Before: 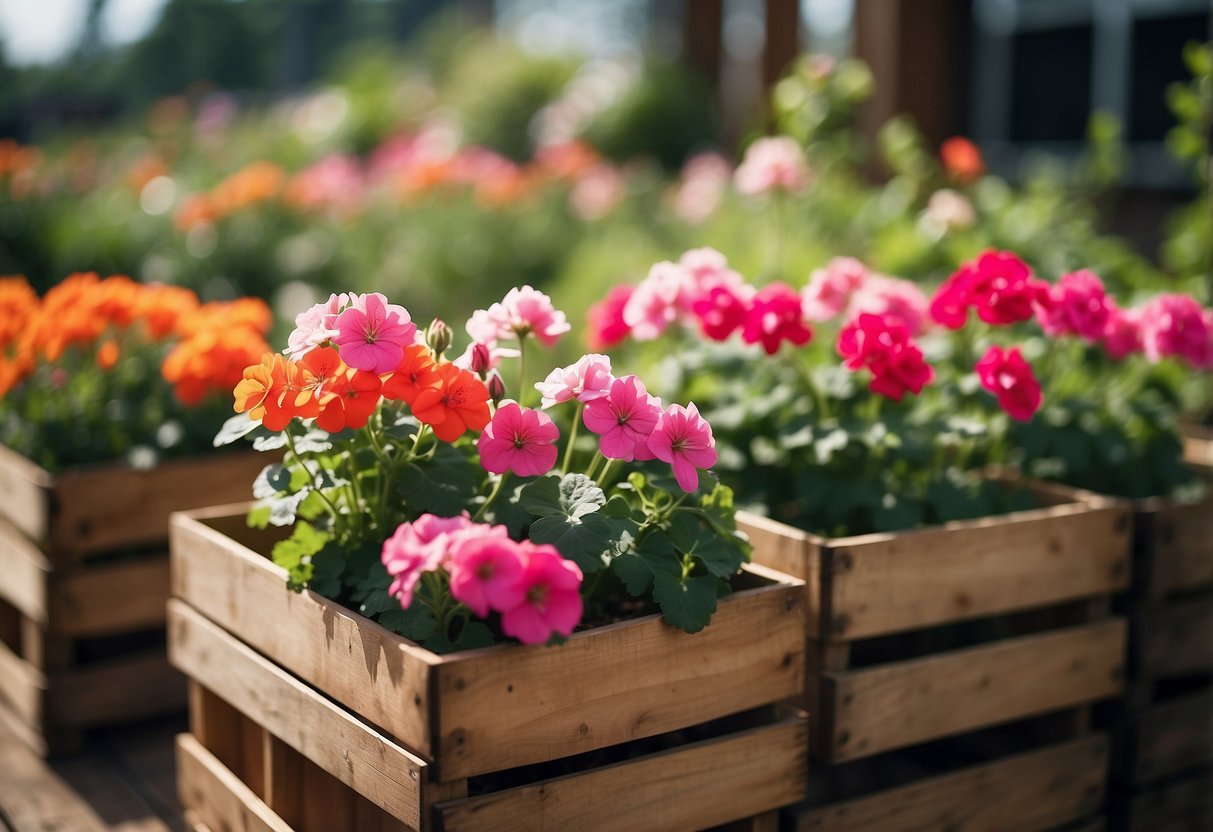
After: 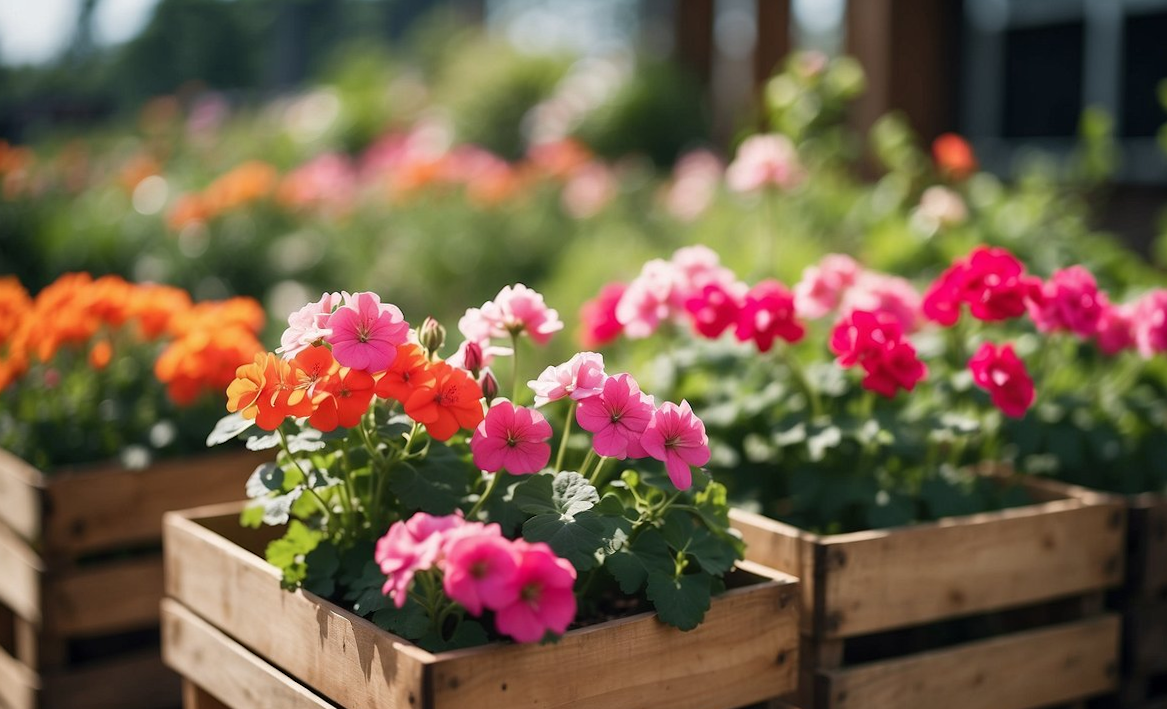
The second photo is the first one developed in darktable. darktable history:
crop and rotate: angle 0.219°, left 0.328%, right 2.882%, bottom 14.305%
tone equalizer: edges refinement/feathering 500, mask exposure compensation -1.57 EV, preserve details no
